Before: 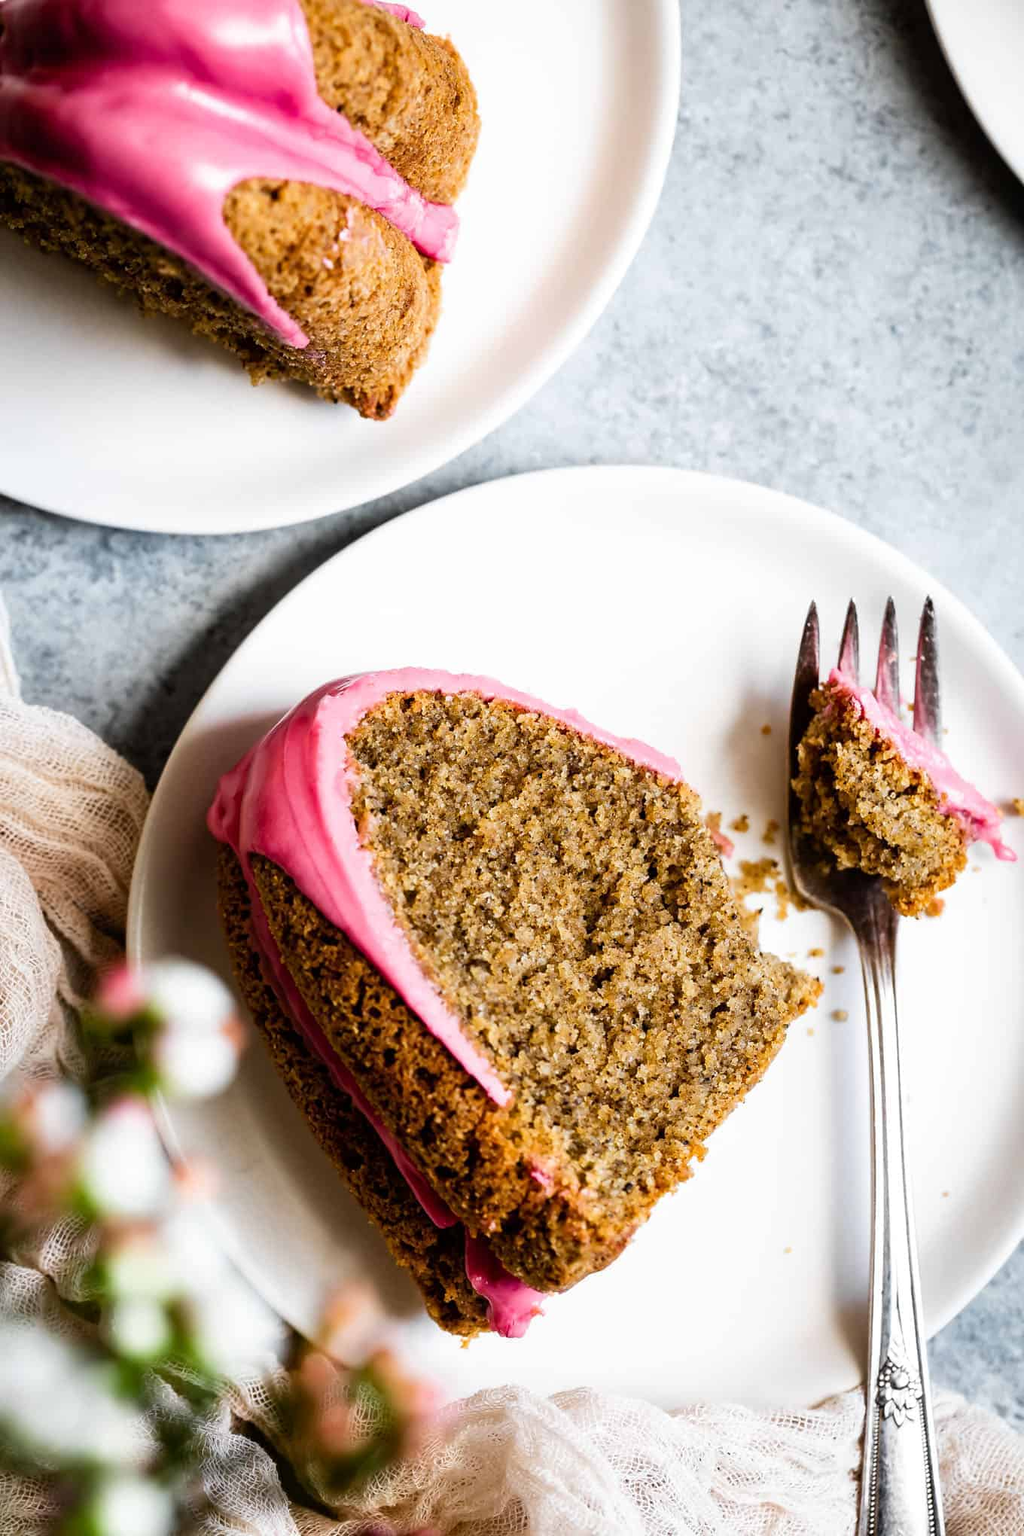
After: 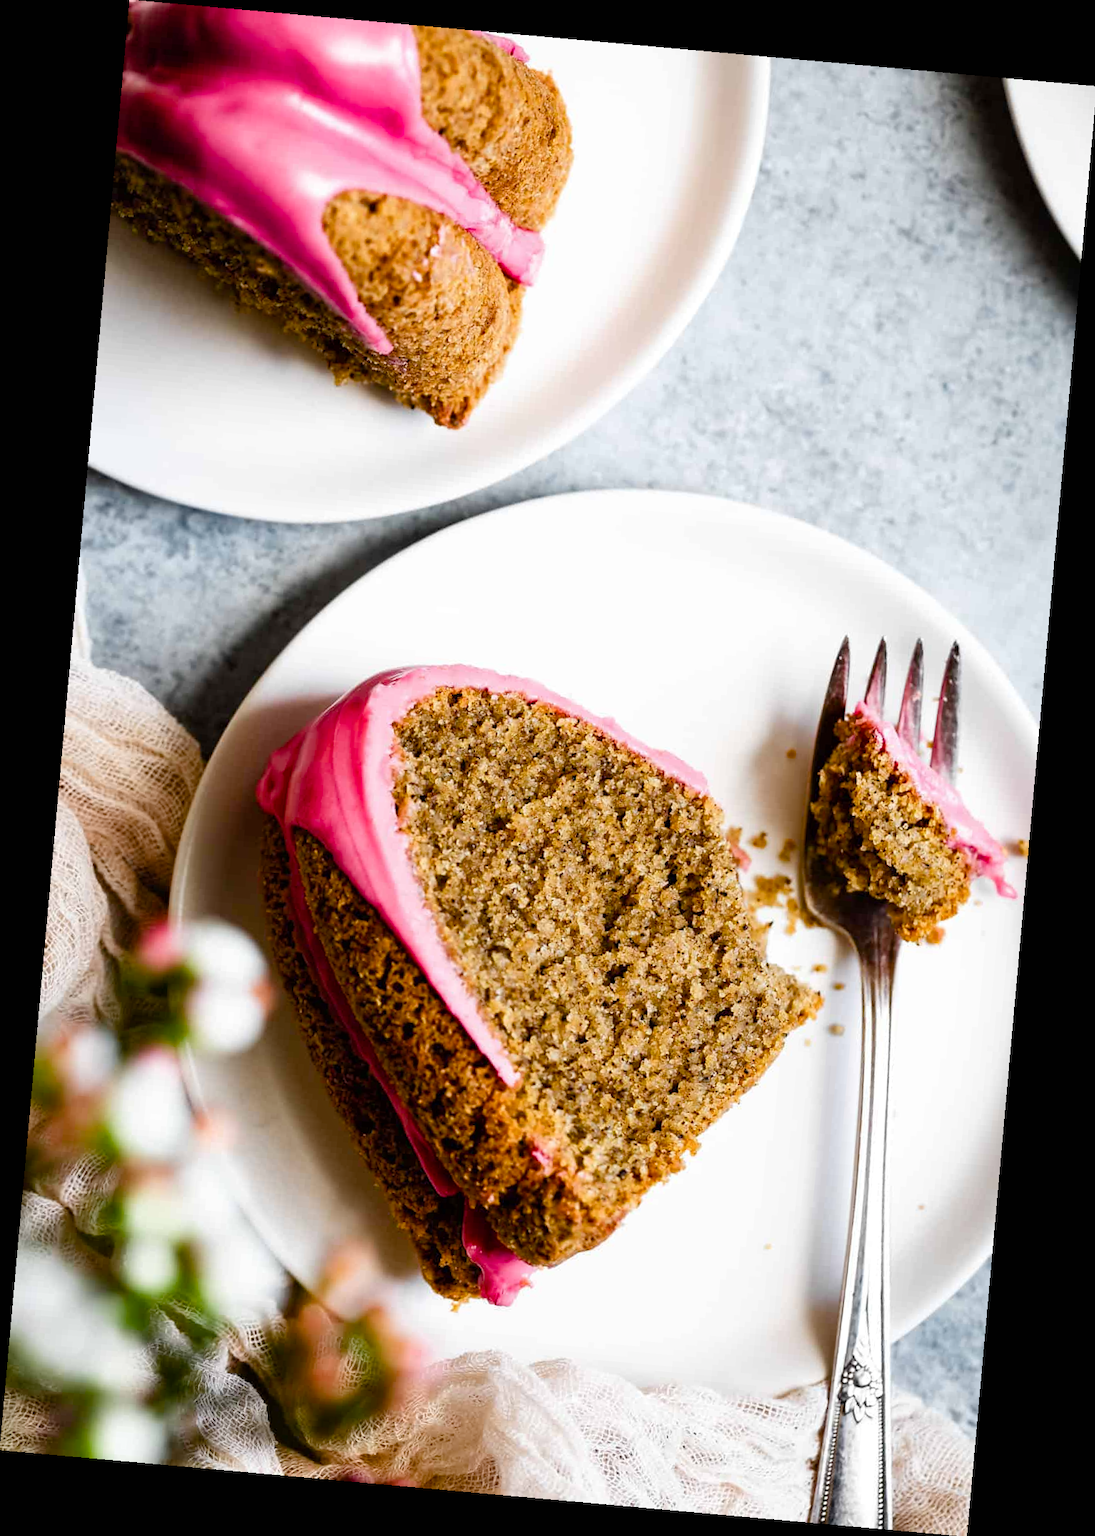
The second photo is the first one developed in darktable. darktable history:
color balance rgb: perceptual saturation grading › global saturation 20%, perceptual saturation grading › highlights -25%, perceptual saturation grading › shadows 25%
exposure: black level correction 0, compensate exposure bias true, compensate highlight preservation false
rotate and perspective: rotation 5.12°, automatic cropping off
shadows and highlights: shadows 30.86, highlights 0, soften with gaussian
